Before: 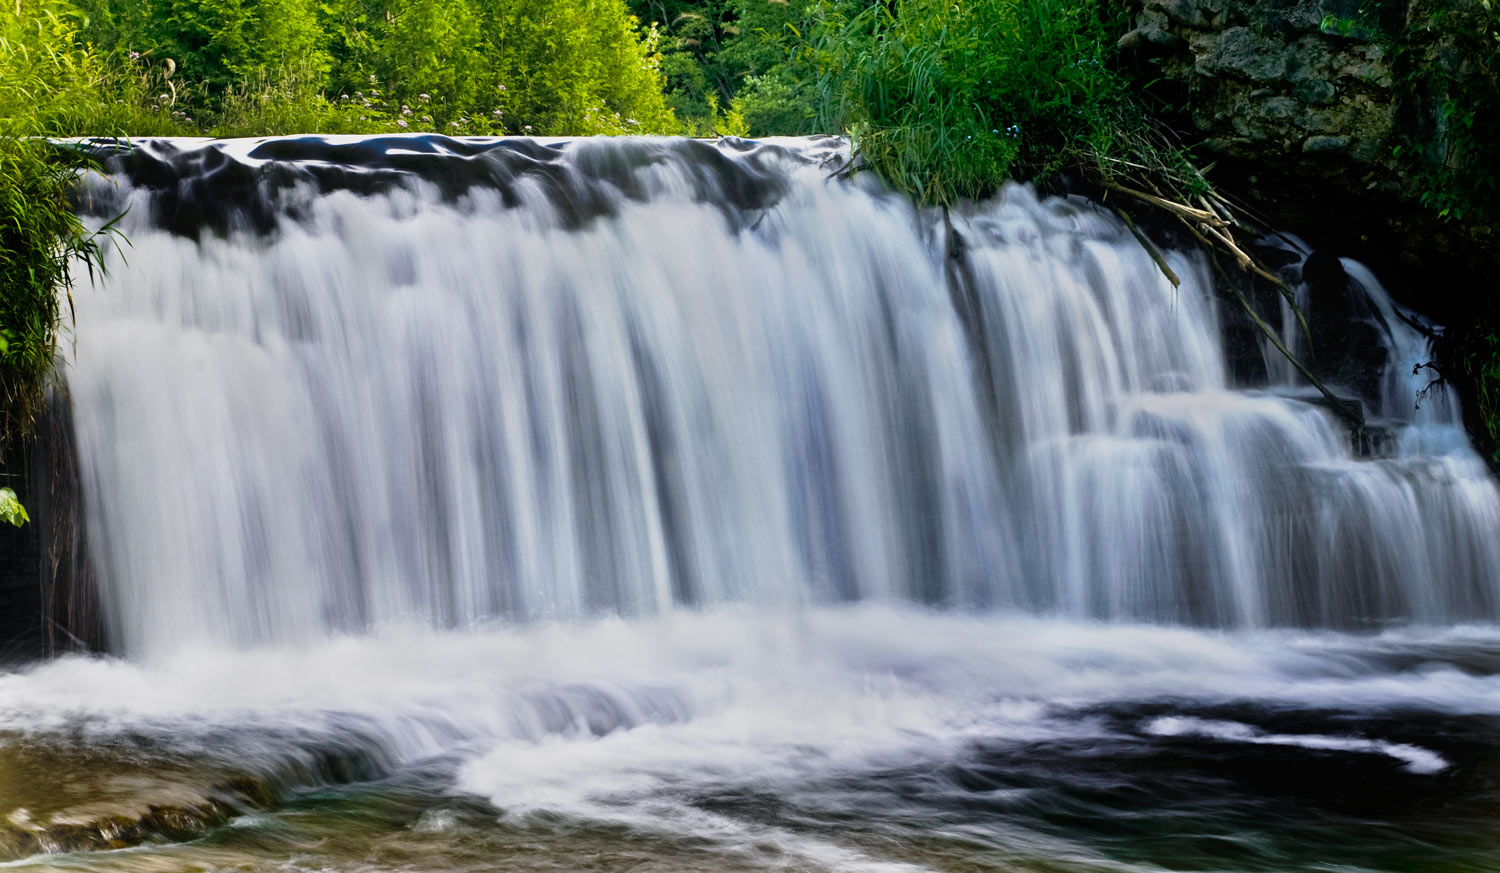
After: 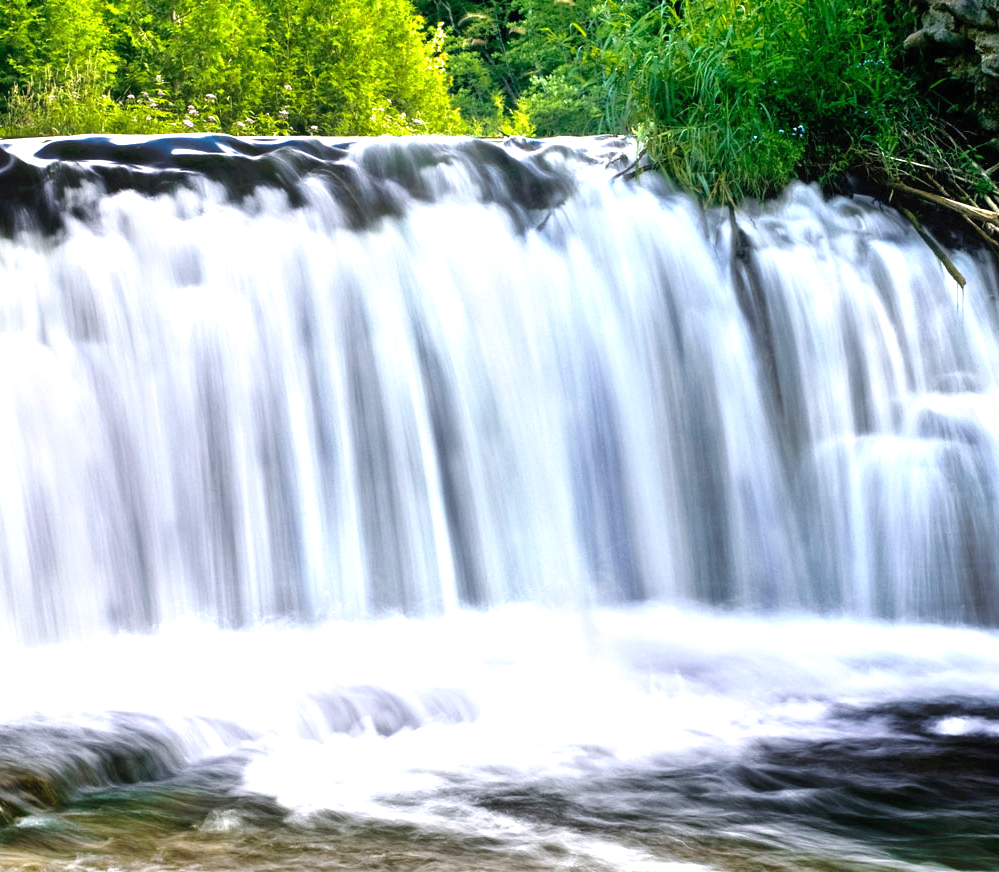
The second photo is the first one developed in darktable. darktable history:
crop and rotate: left 14.292%, right 19.041%
exposure: black level correction 0, exposure 1 EV, compensate highlight preservation false
